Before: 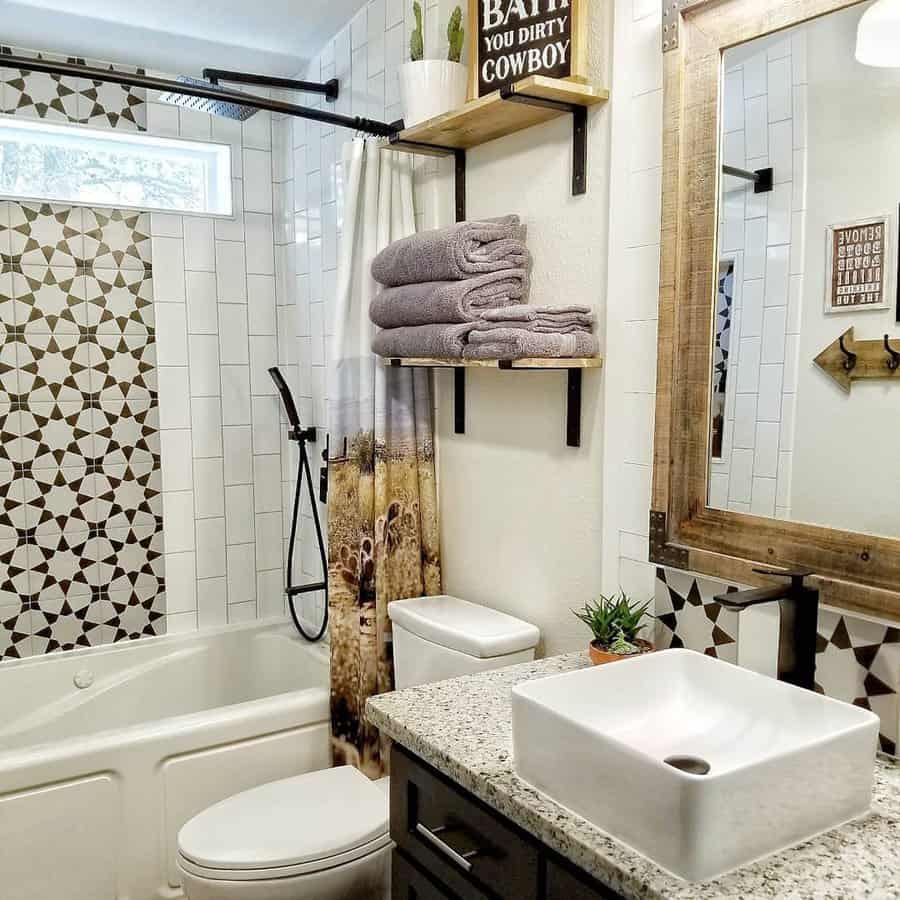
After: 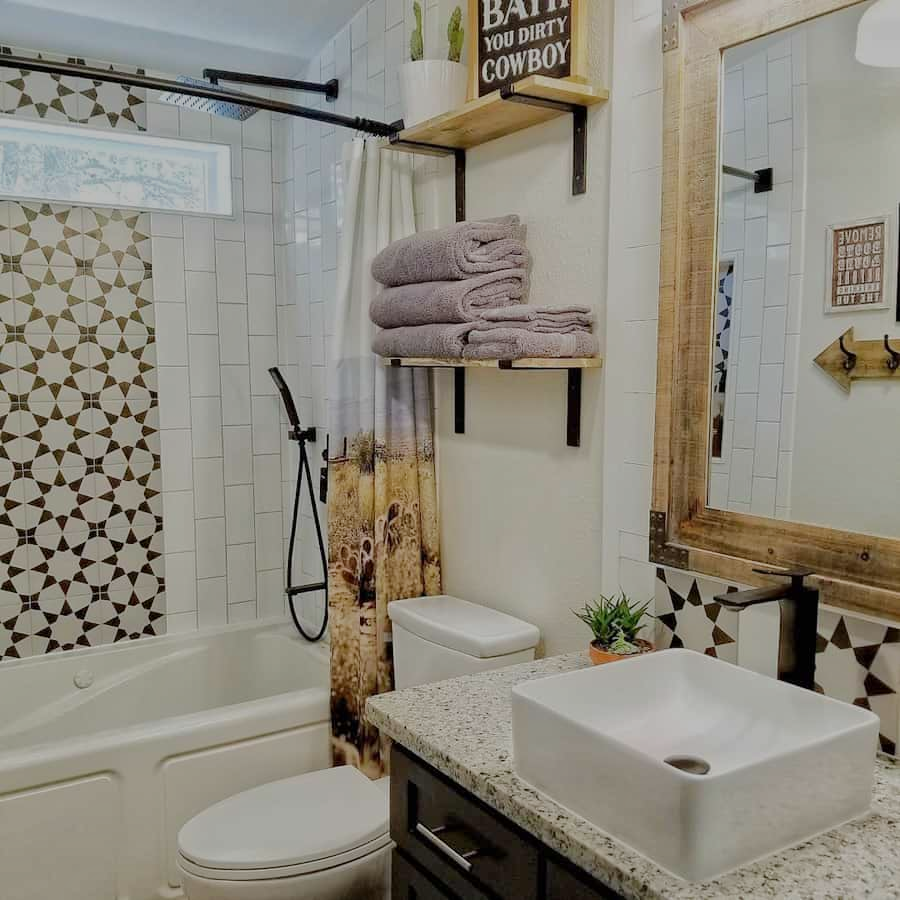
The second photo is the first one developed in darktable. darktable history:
tone equalizer: -8 EV -0.007 EV, -7 EV 0.011 EV, -6 EV -0.006 EV, -5 EV 0.006 EV, -4 EV -0.032 EV, -3 EV -0.24 EV, -2 EV -0.638 EV, -1 EV -0.979 EV, +0 EV -0.968 EV, edges refinement/feathering 500, mask exposure compensation -1.57 EV, preserve details guided filter
